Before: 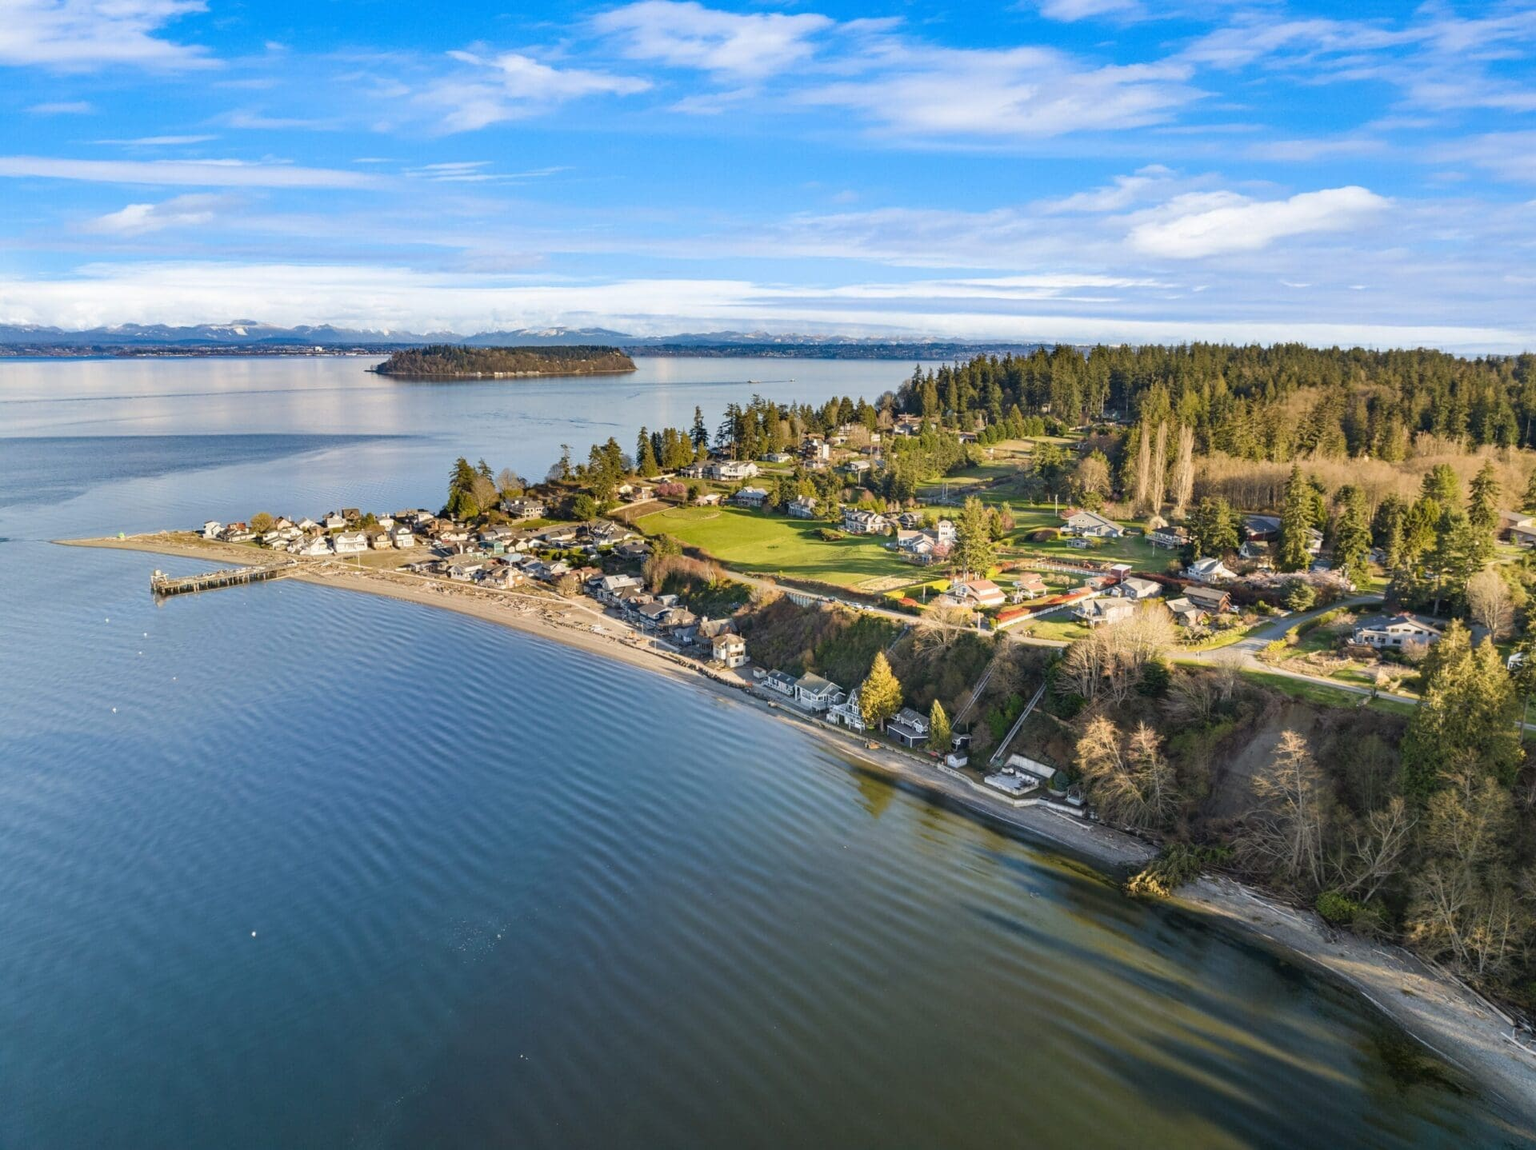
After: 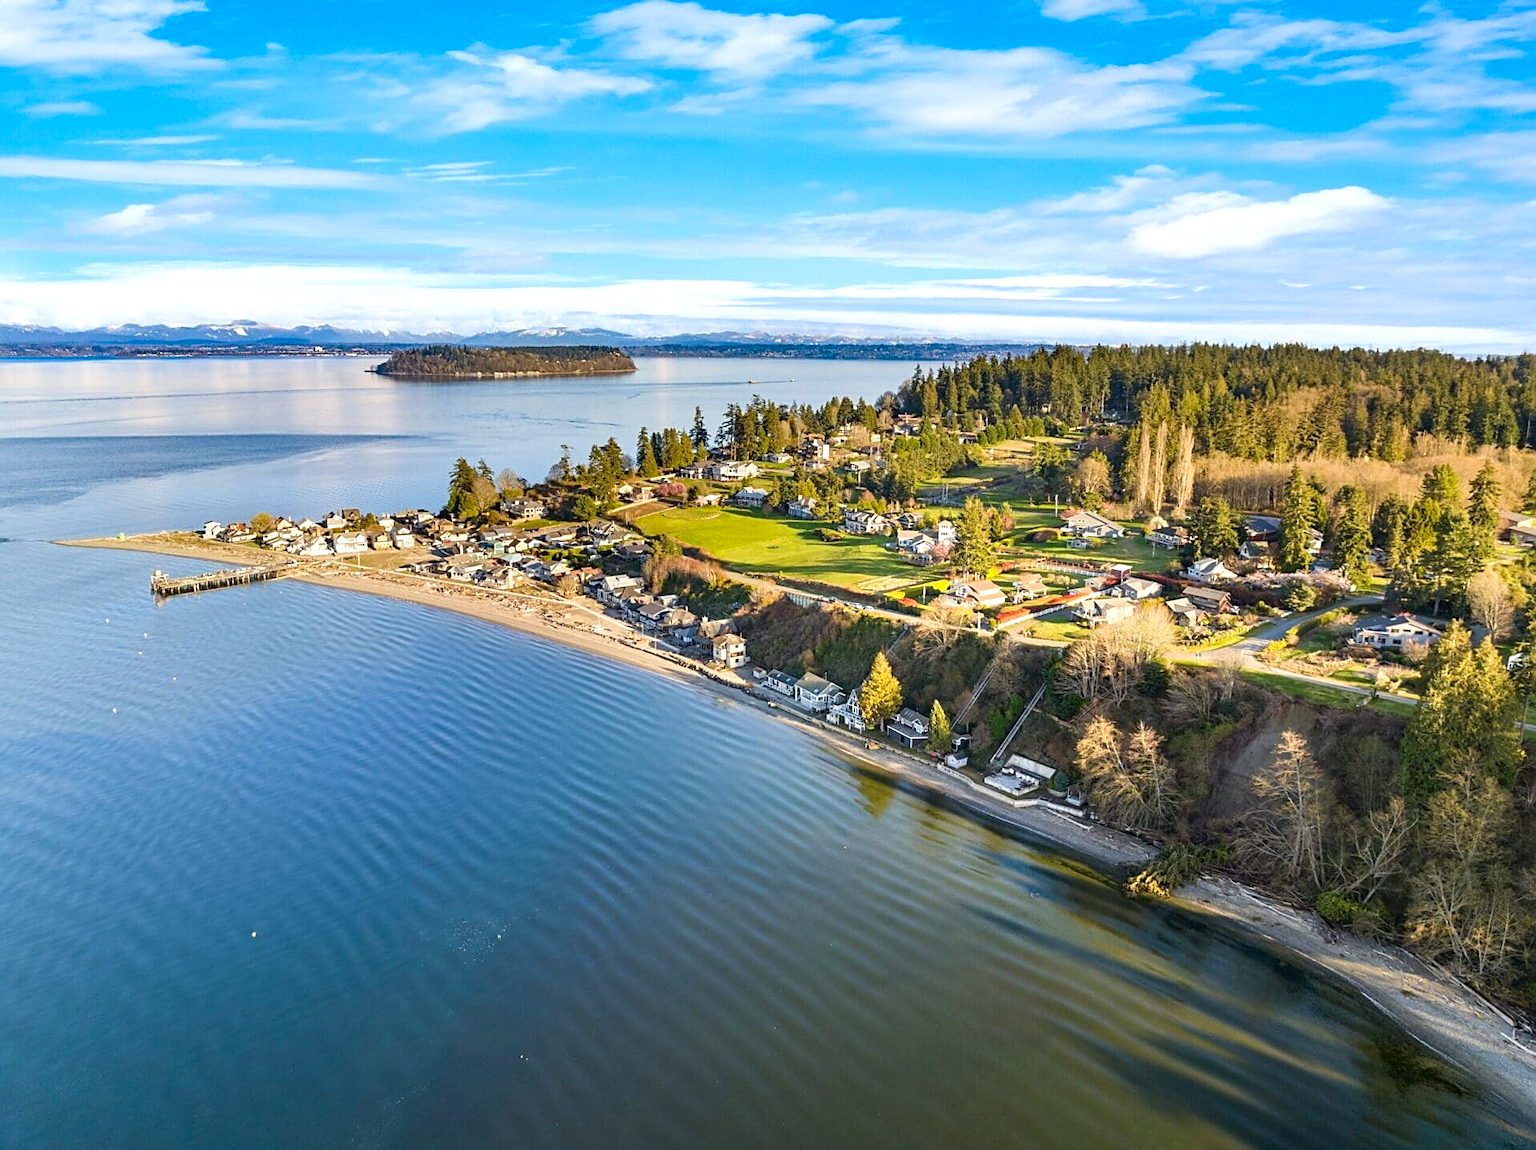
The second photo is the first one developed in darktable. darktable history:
contrast brightness saturation: contrast 0.075, saturation 0.198
exposure: black level correction 0.001, exposure 0.299 EV, compensate highlight preservation false
sharpen: on, module defaults
